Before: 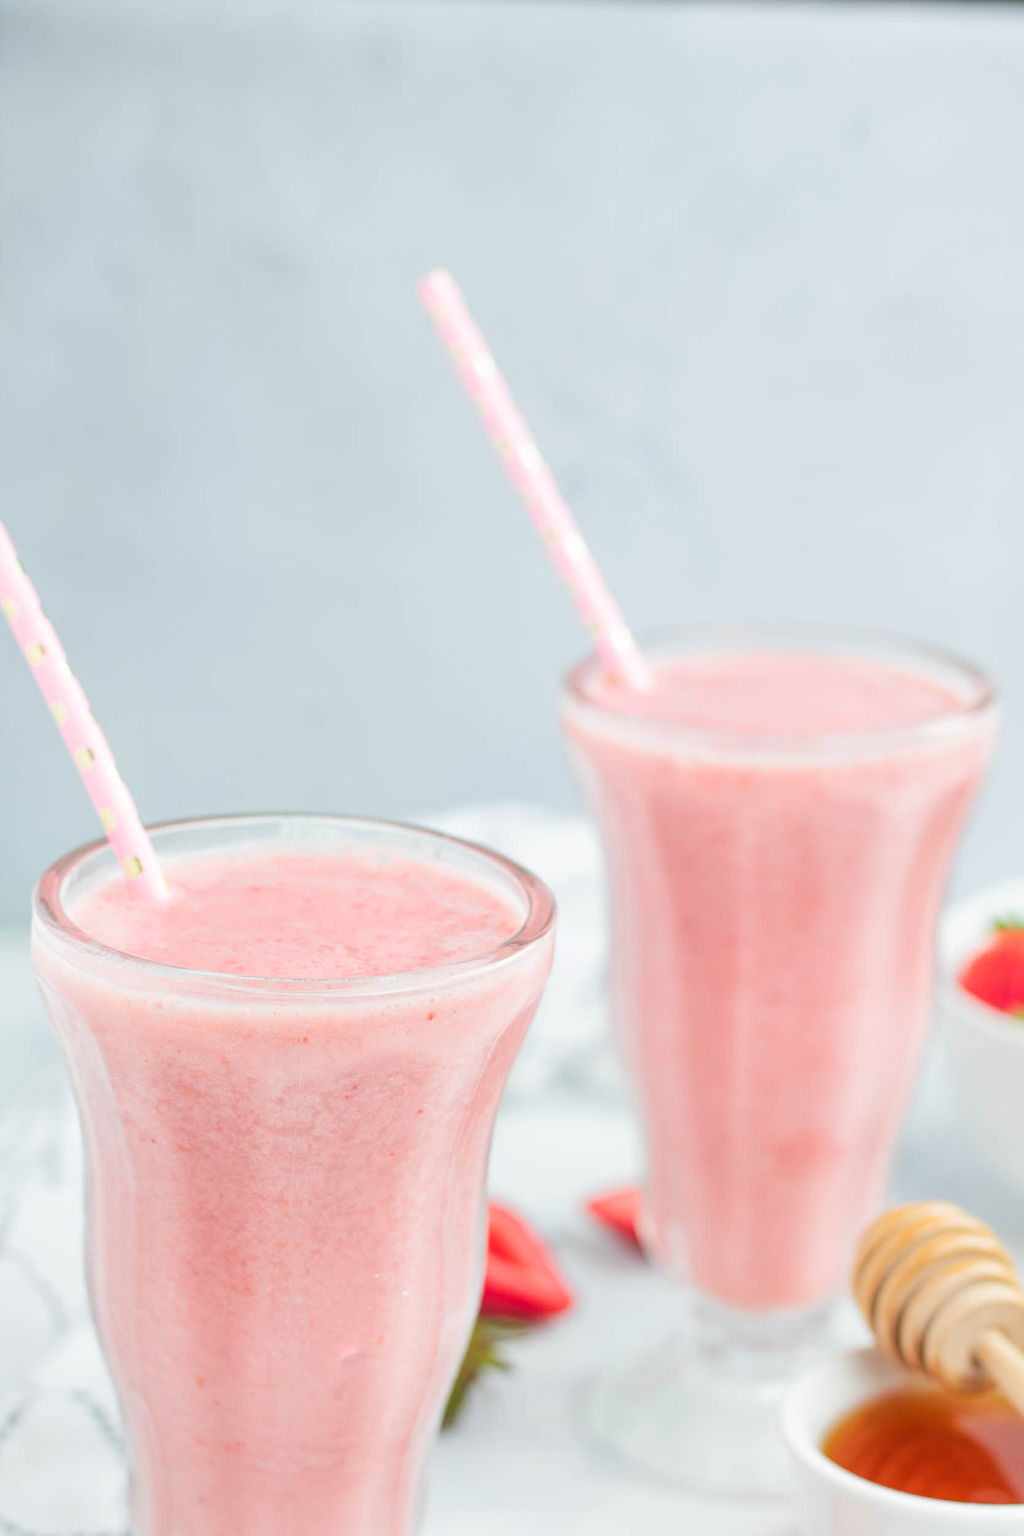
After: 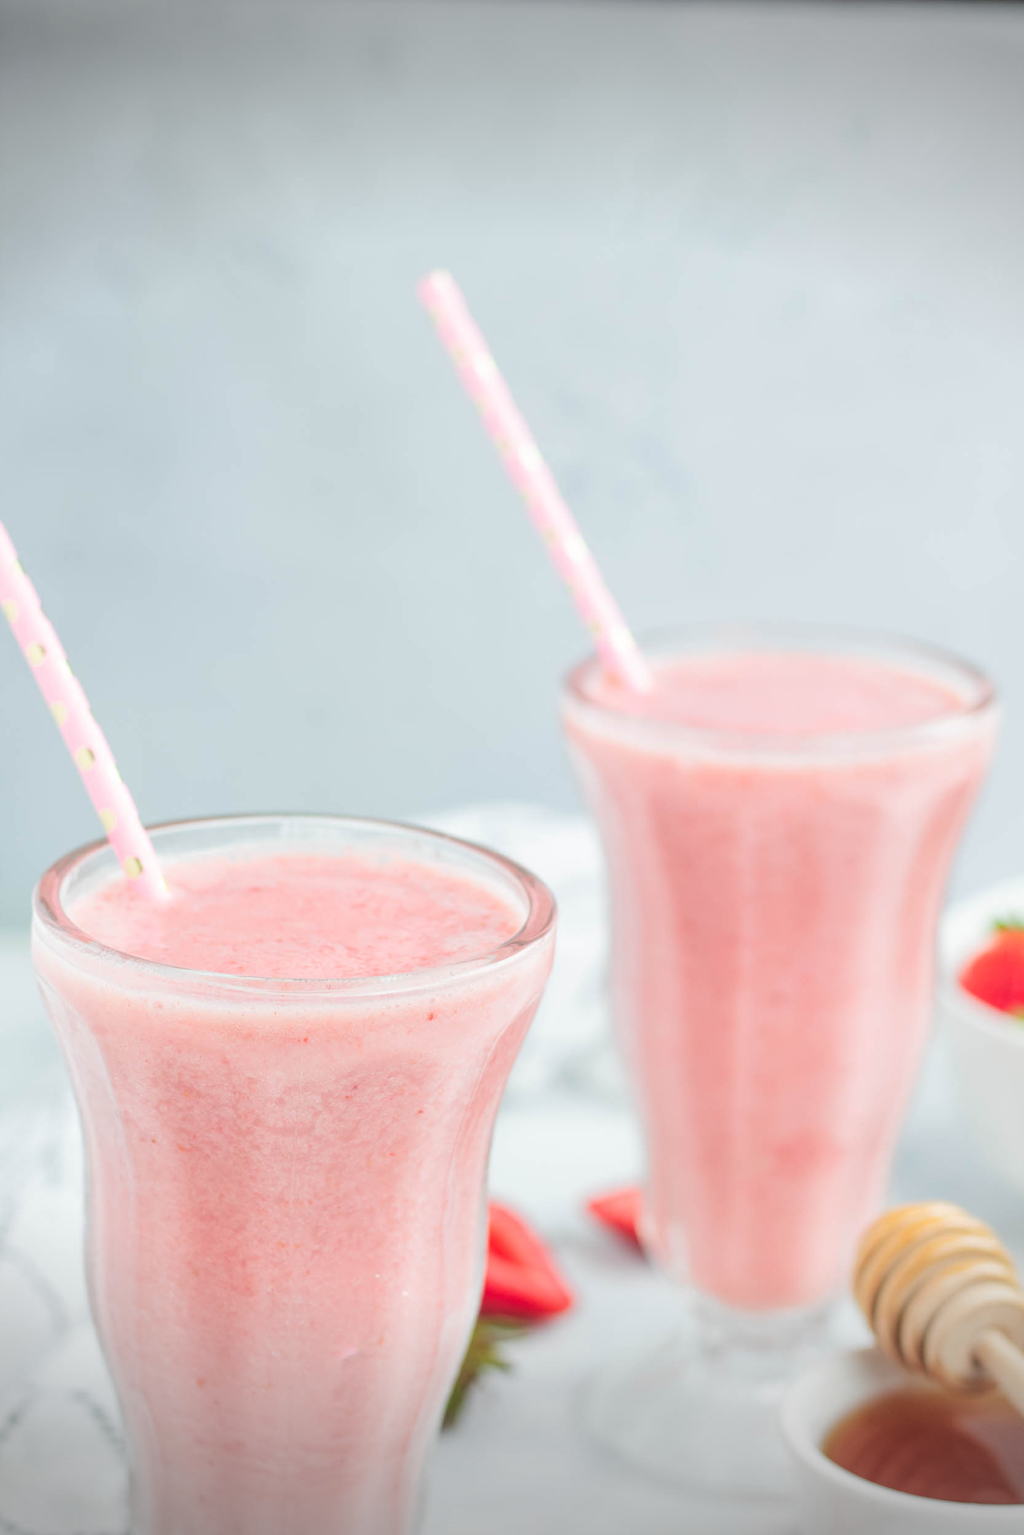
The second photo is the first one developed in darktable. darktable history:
vignetting: fall-off start 99.55%, width/height ratio 1.308
